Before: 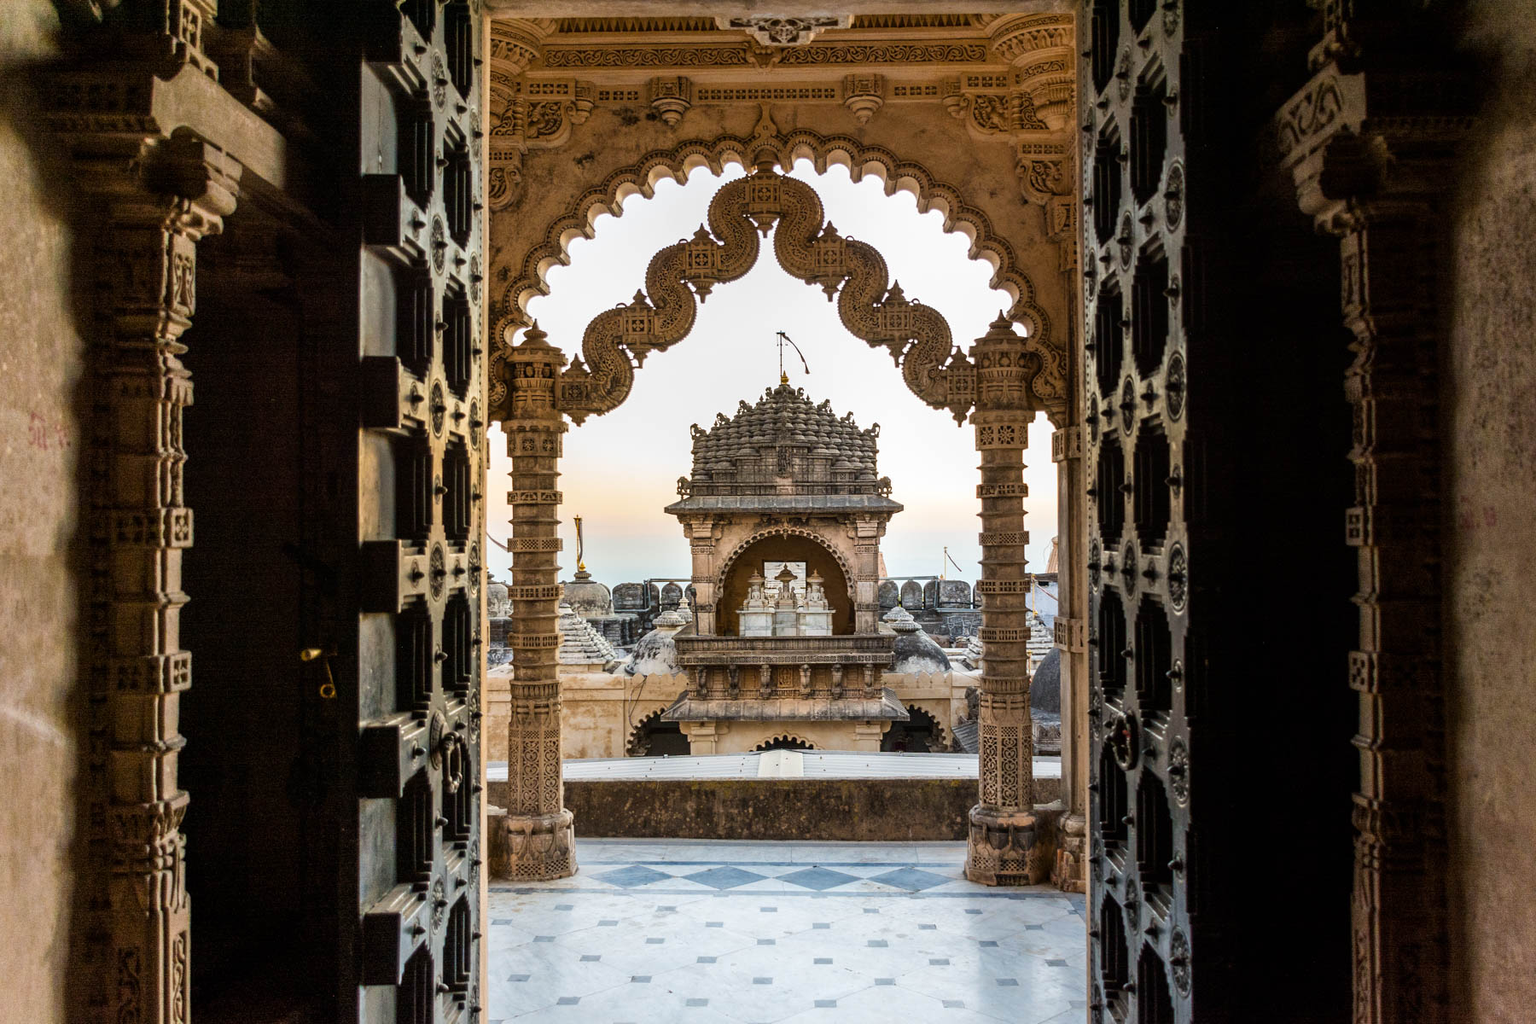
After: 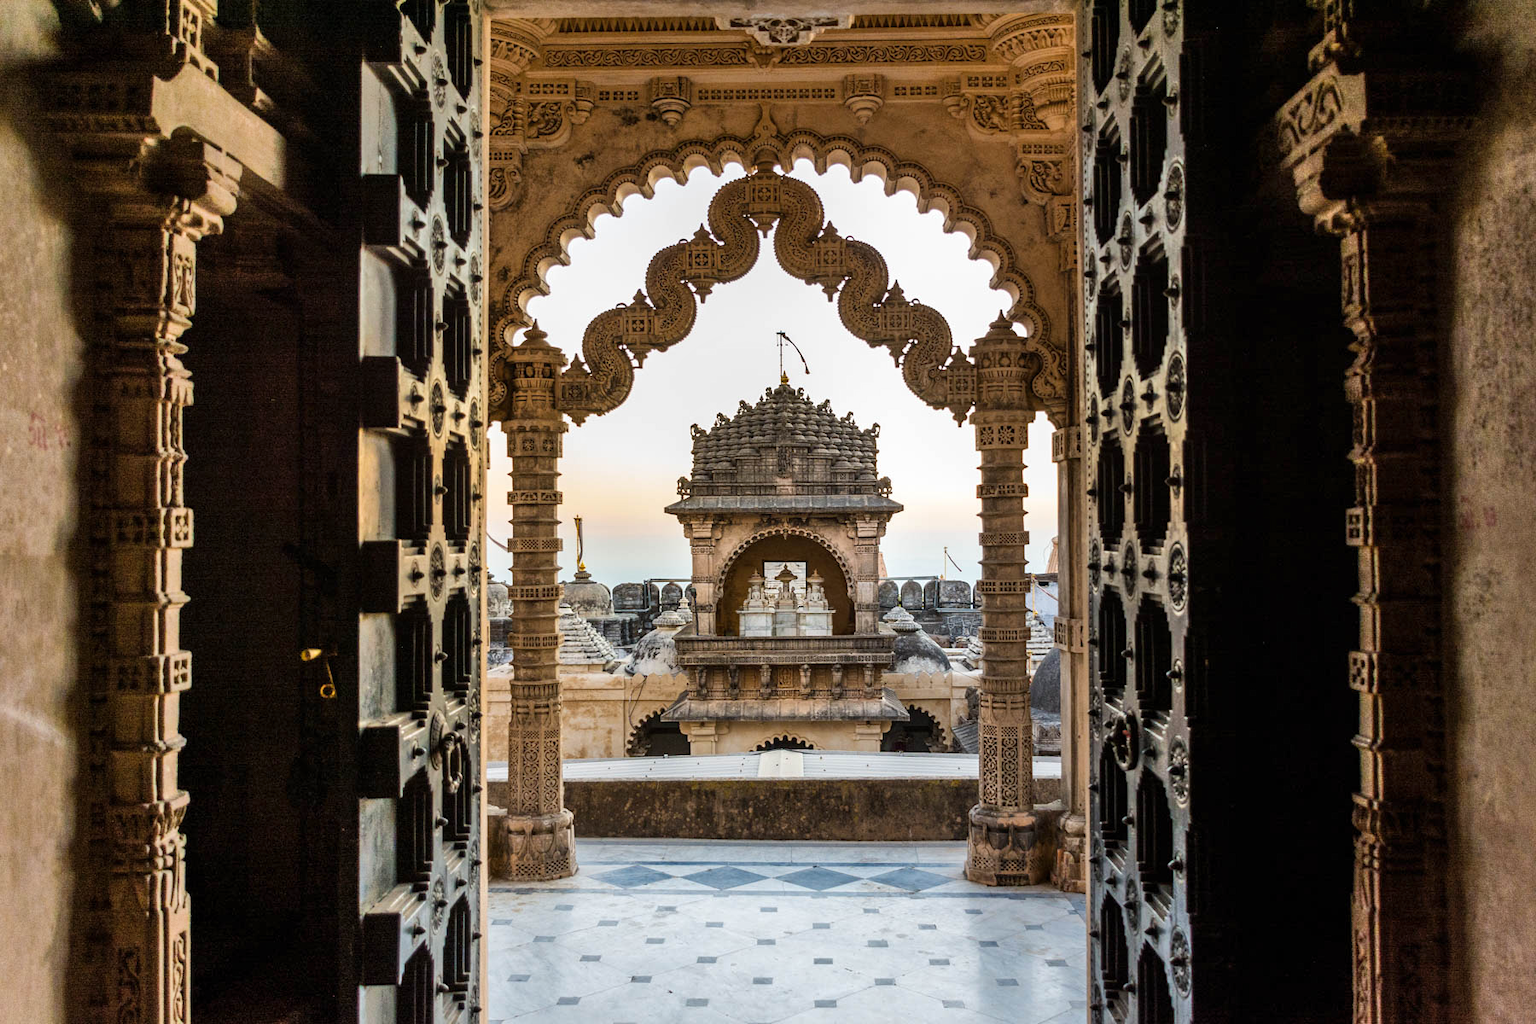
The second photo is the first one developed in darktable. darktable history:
shadows and highlights: highlights color adjustment 0.798%, low approximation 0.01, soften with gaussian
